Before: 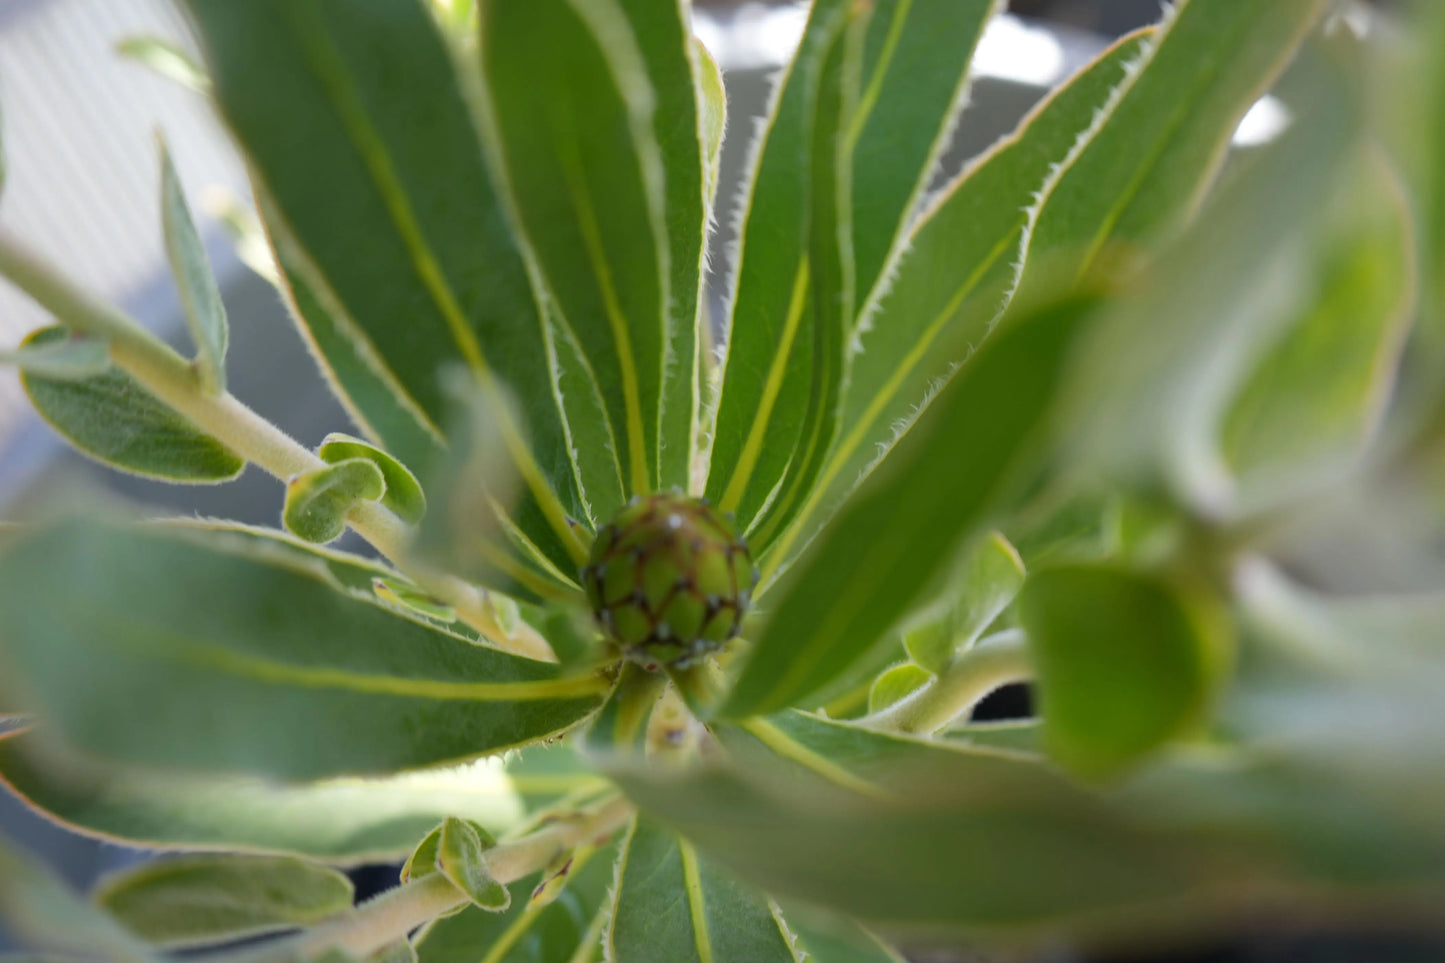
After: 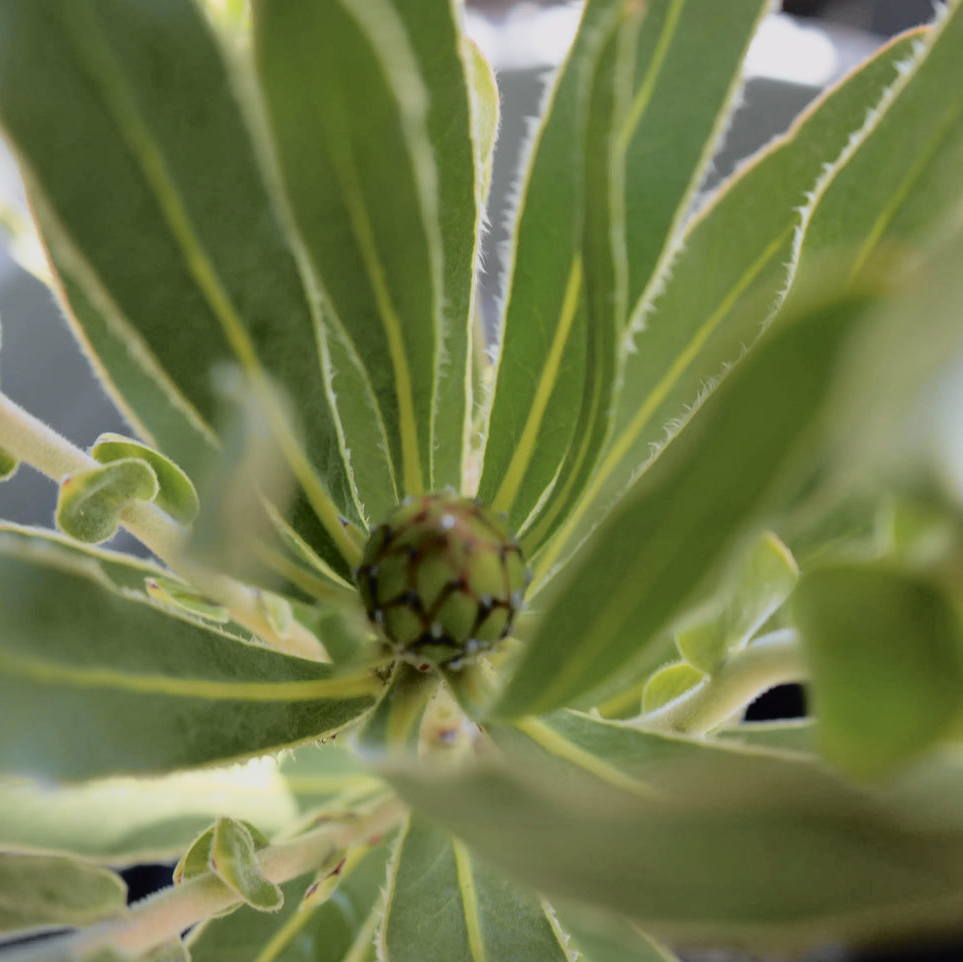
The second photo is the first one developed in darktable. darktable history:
tone curve: curves: ch0 [(0, 0.009) (0.105, 0.08) (0.195, 0.18) (0.283, 0.316) (0.384, 0.434) (0.485, 0.531) (0.638, 0.69) (0.81, 0.872) (1, 0.977)]; ch1 [(0, 0) (0.161, 0.092) (0.35, 0.33) (0.379, 0.401) (0.456, 0.469) (0.498, 0.502) (0.52, 0.536) (0.586, 0.617) (0.635, 0.655) (1, 1)]; ch2 [(0, 0) (0.371, 0.362) (0.437, 0.437) (0.483, 0.484) (0.53, 0.515) (0.56, 0.571) (0.622, 0.606) (1, 1)], color space Lab, independent channels, preserve colors none
filmic rgb: black relative exposure -7.65 EV, white relative exposure 4.56 EV, hardness 3.61, color science v6 (2022)
crop and rotate: left 15.754%, right 17.579%
